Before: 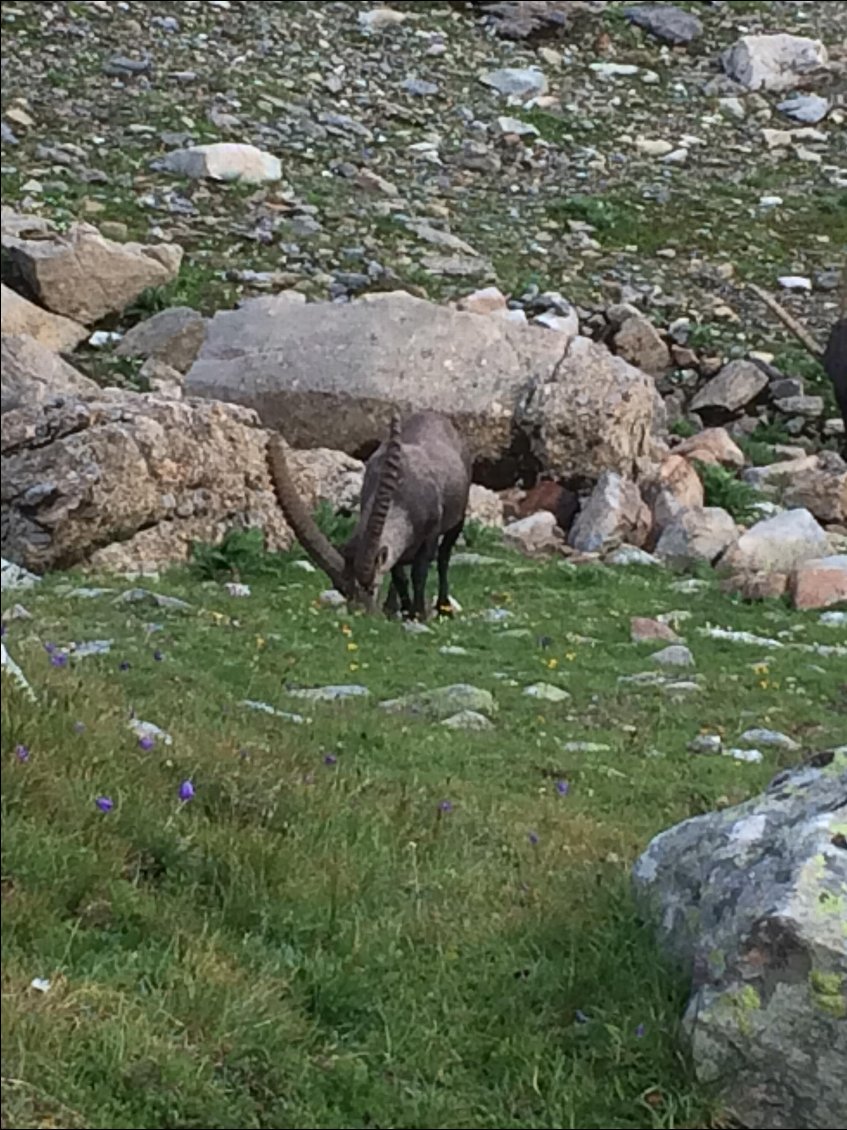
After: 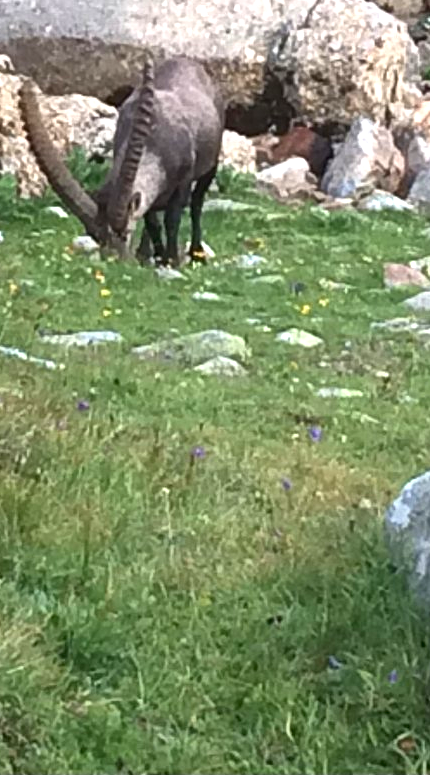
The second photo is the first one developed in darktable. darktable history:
crop and rotate: left 29.309%, top 31.413%, right 19.831%
exposure: exposure 1.145 EV, compensate highlight preservation false
shadows and highlights: radius 336.59, shadows 28.7, soften with gaussian
